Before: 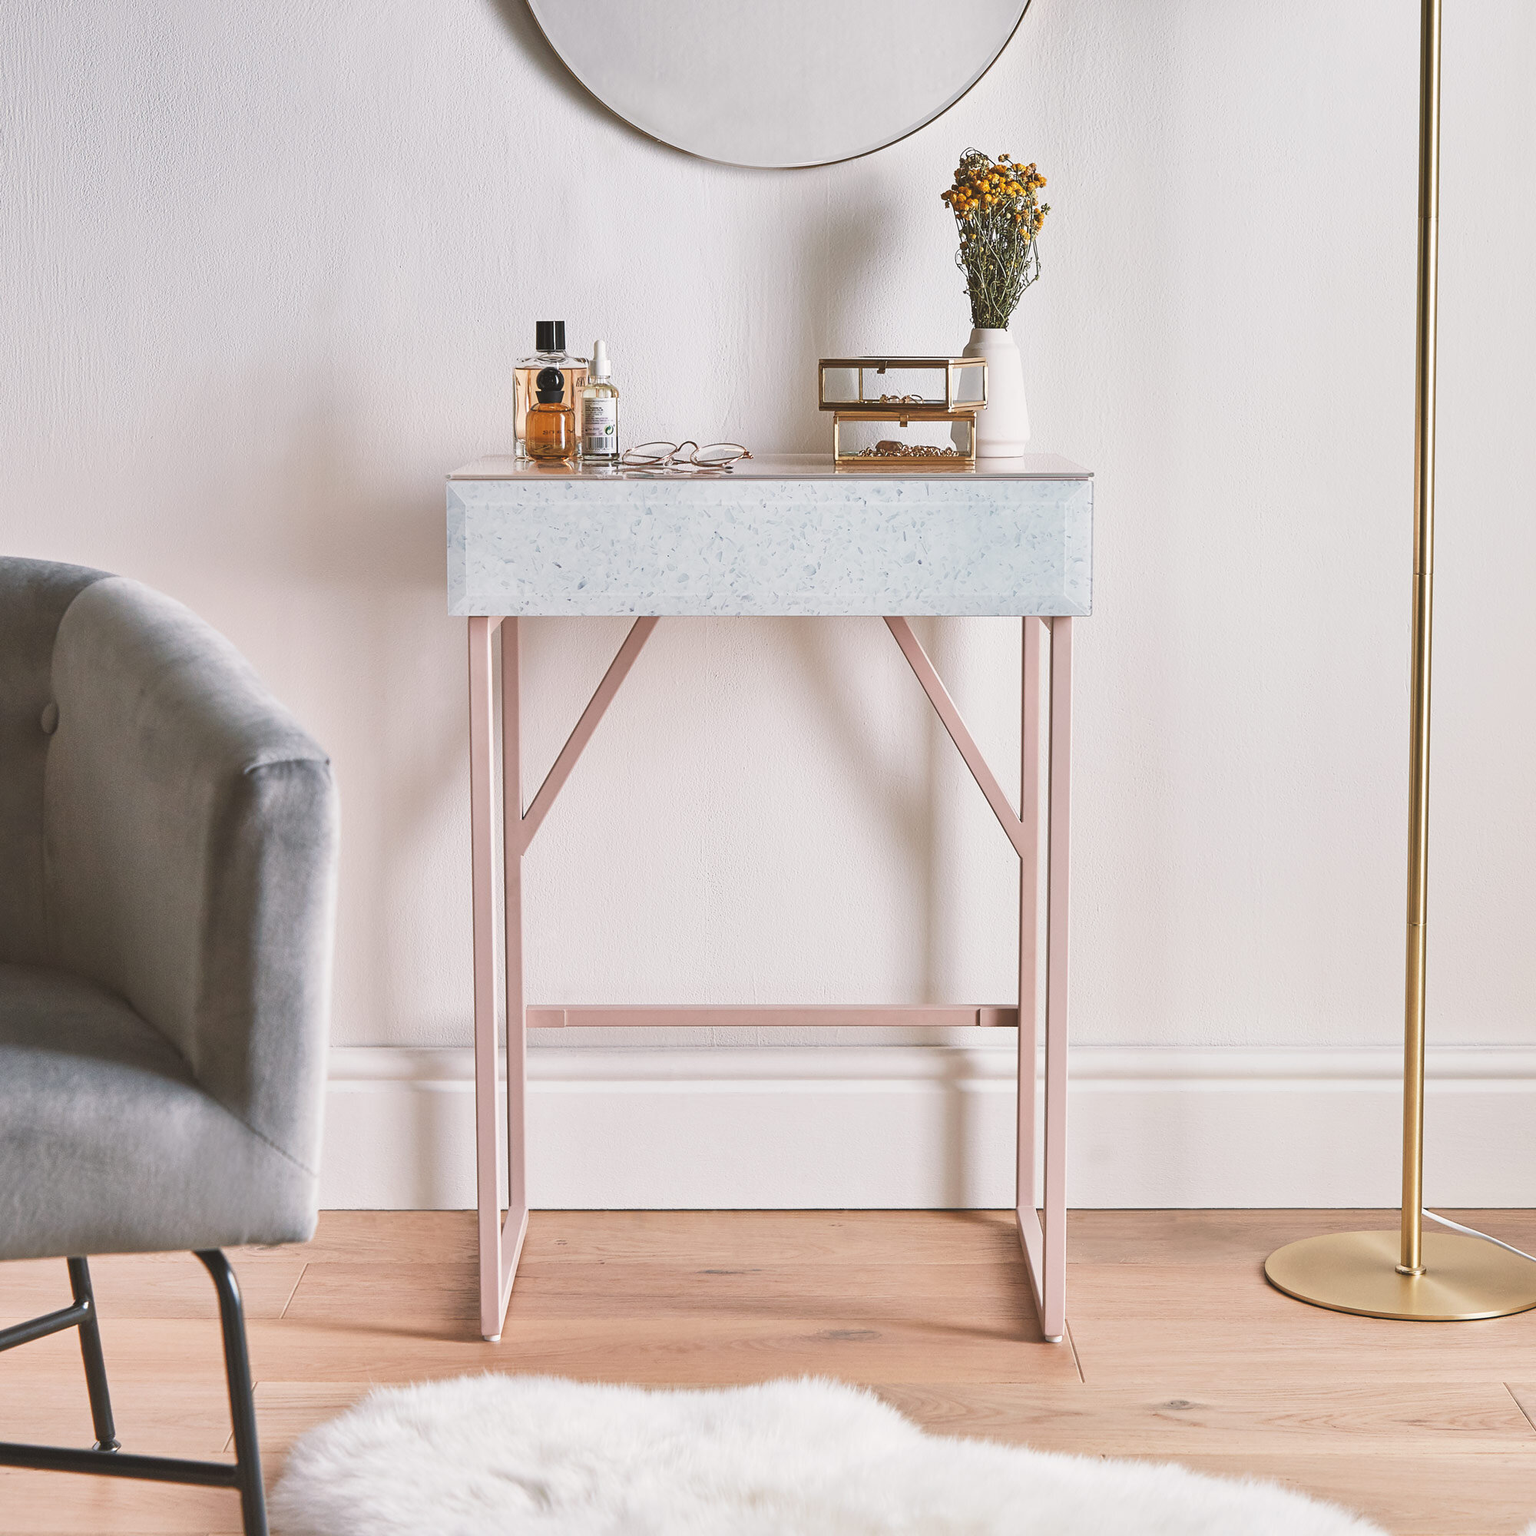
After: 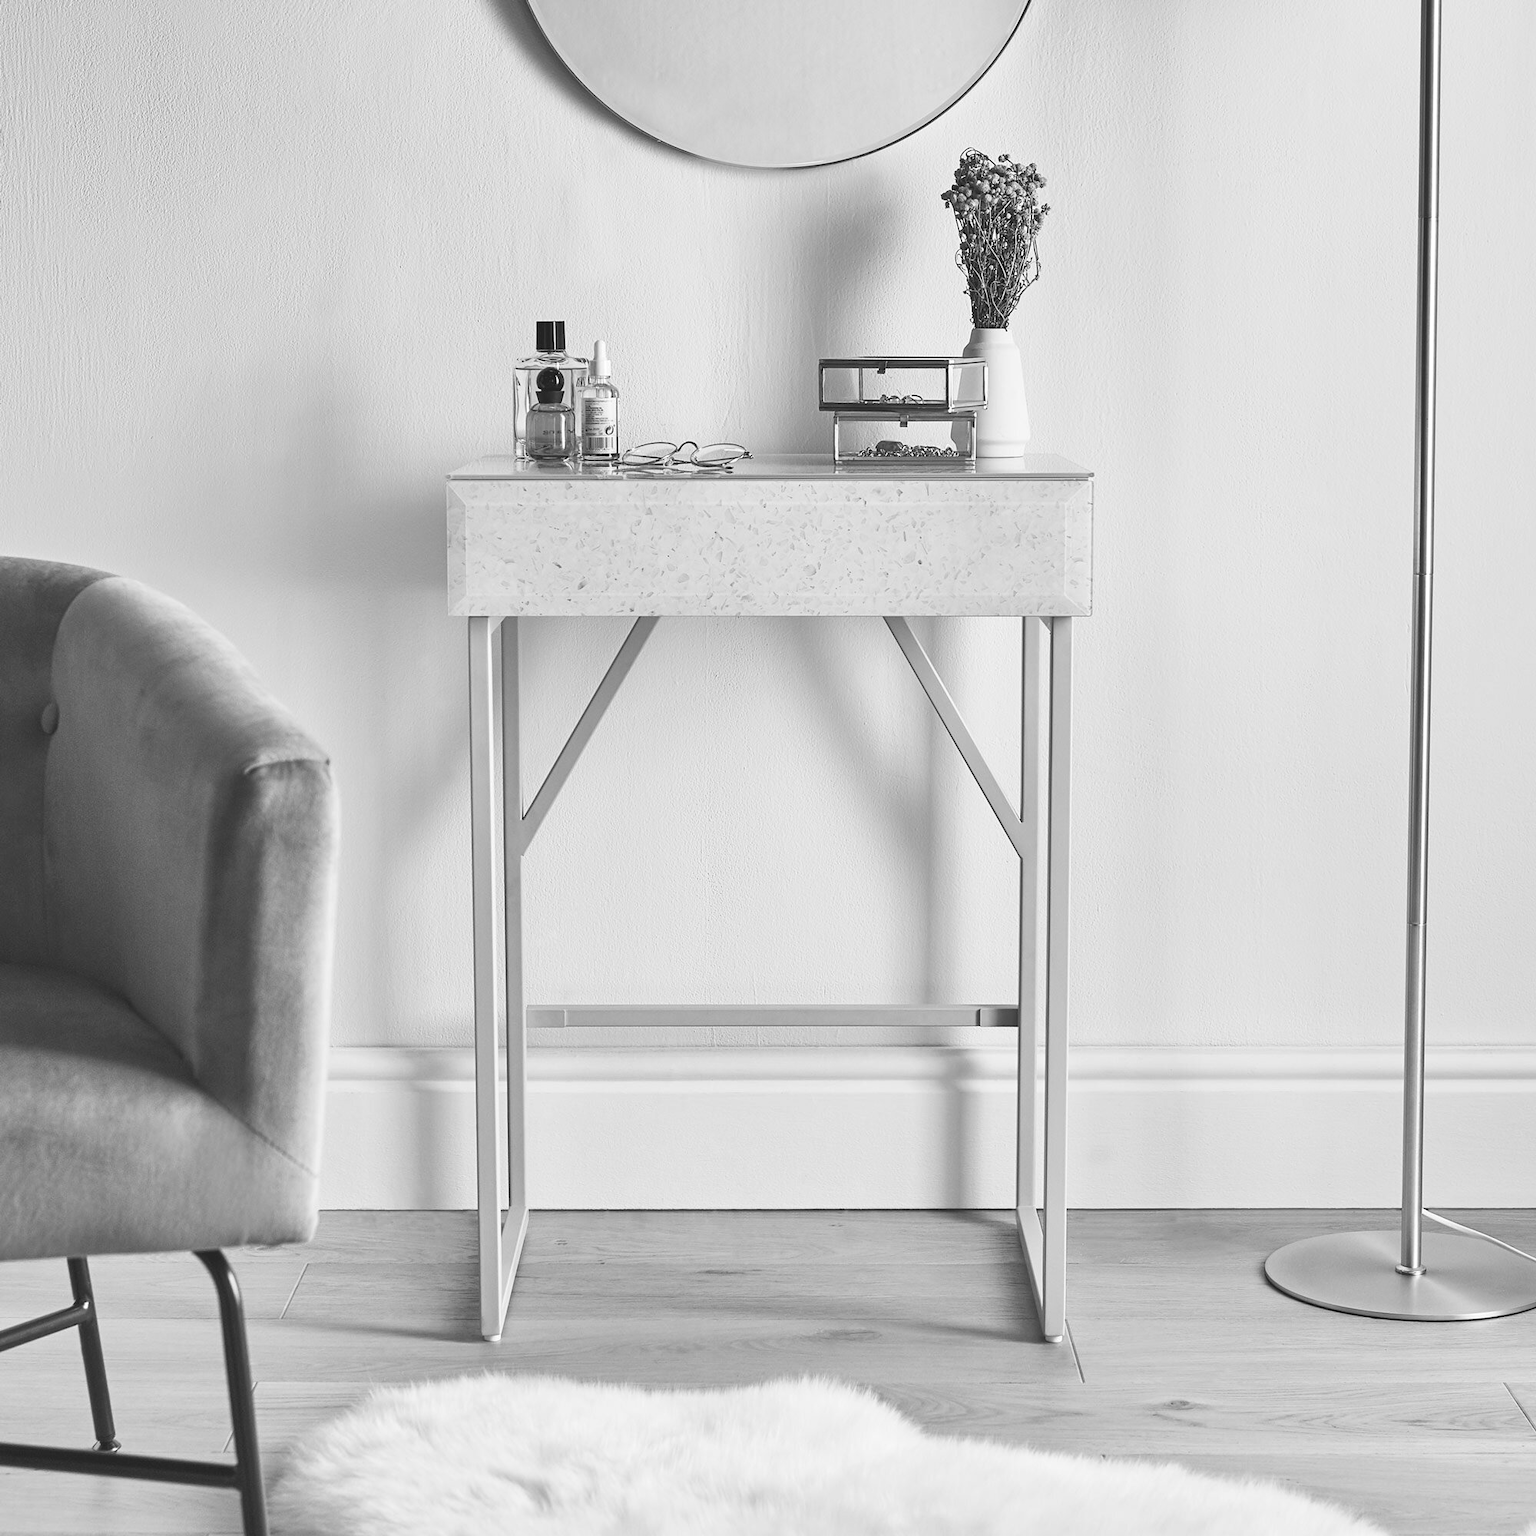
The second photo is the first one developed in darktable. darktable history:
color zones: curves: ch1 [(0, -0.014) (0.143, -0.013) (0.286, -0.013) (0.429, -0.016) (0.571, -0.019) (0.714, -0.015) (0.857, 0.002) (1, -0.014)]
levels: levels [0, 0.492, 0.984]
